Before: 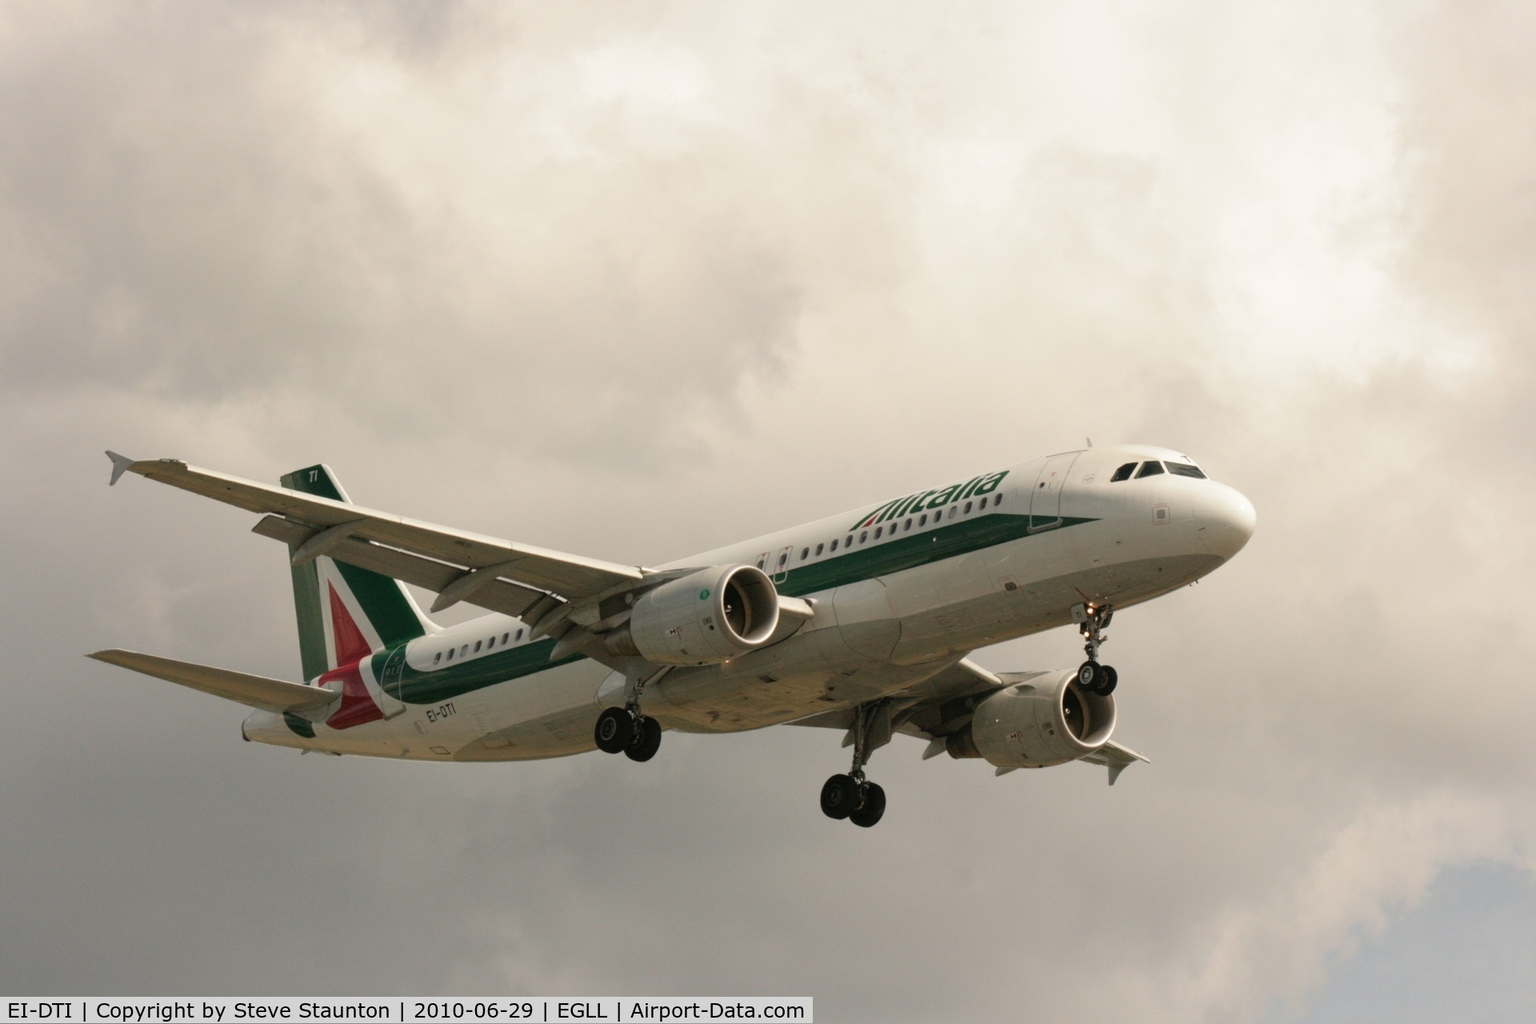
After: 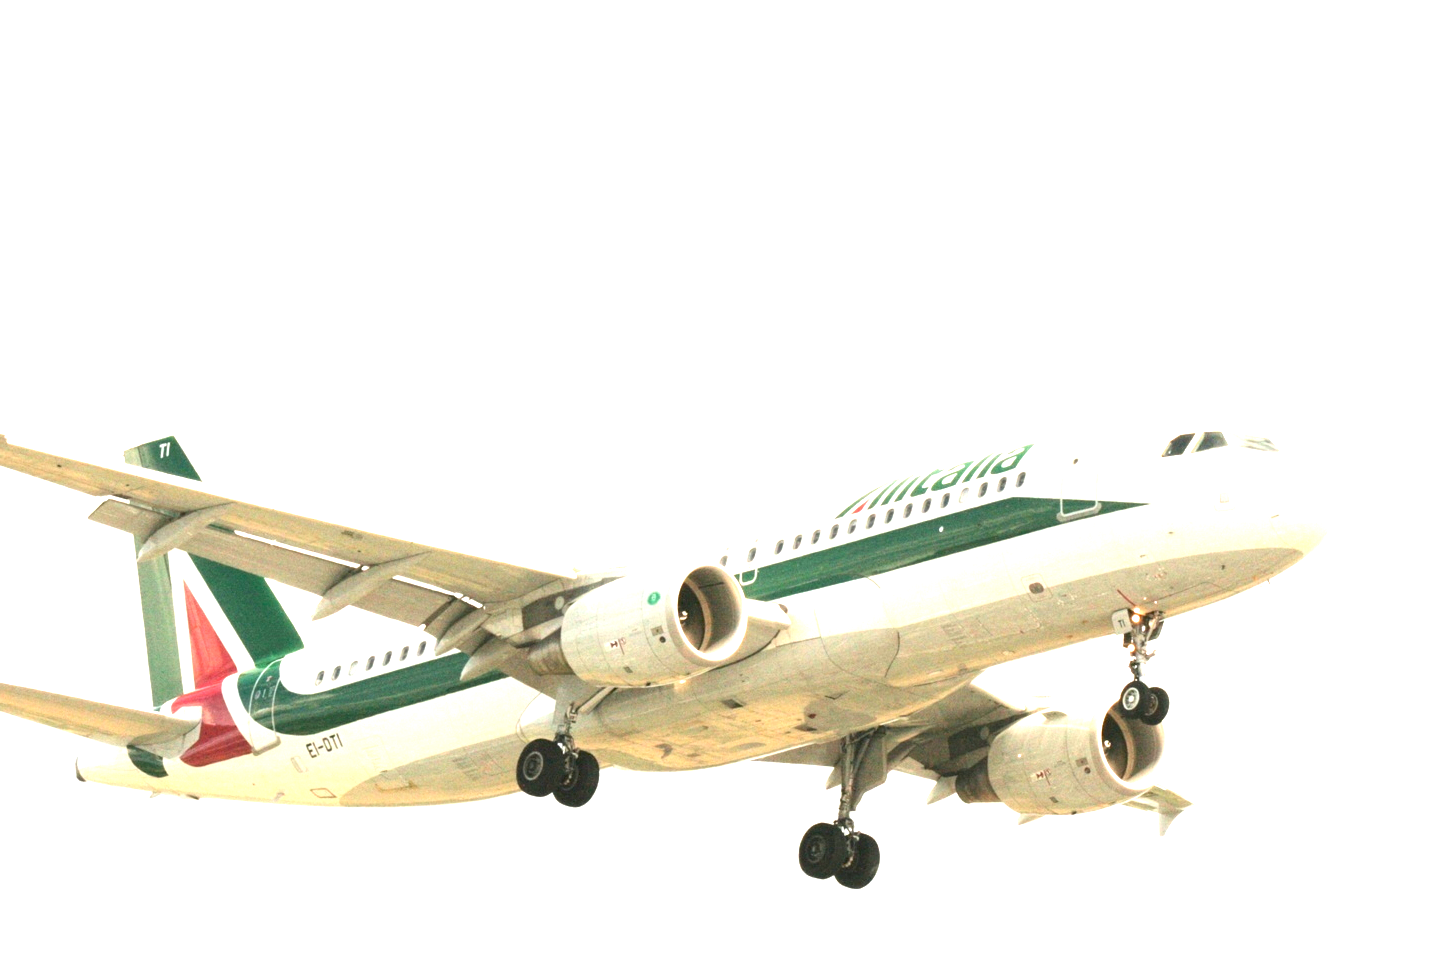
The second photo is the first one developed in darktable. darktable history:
crop and rotate: left 11.831%, top 11.346%, right 13.429%, bottom 13.899%
exposure: exposure 3 EV, compensate highlight preservation false
